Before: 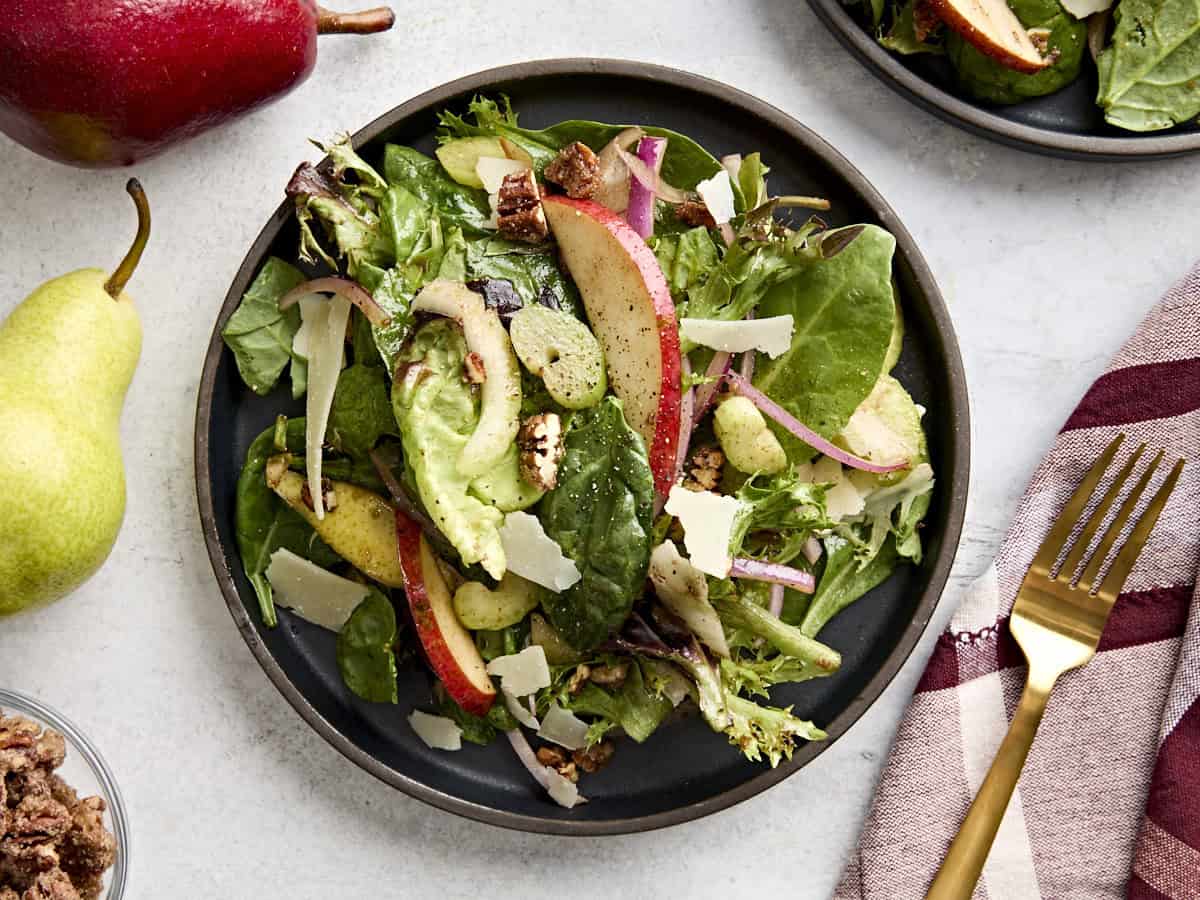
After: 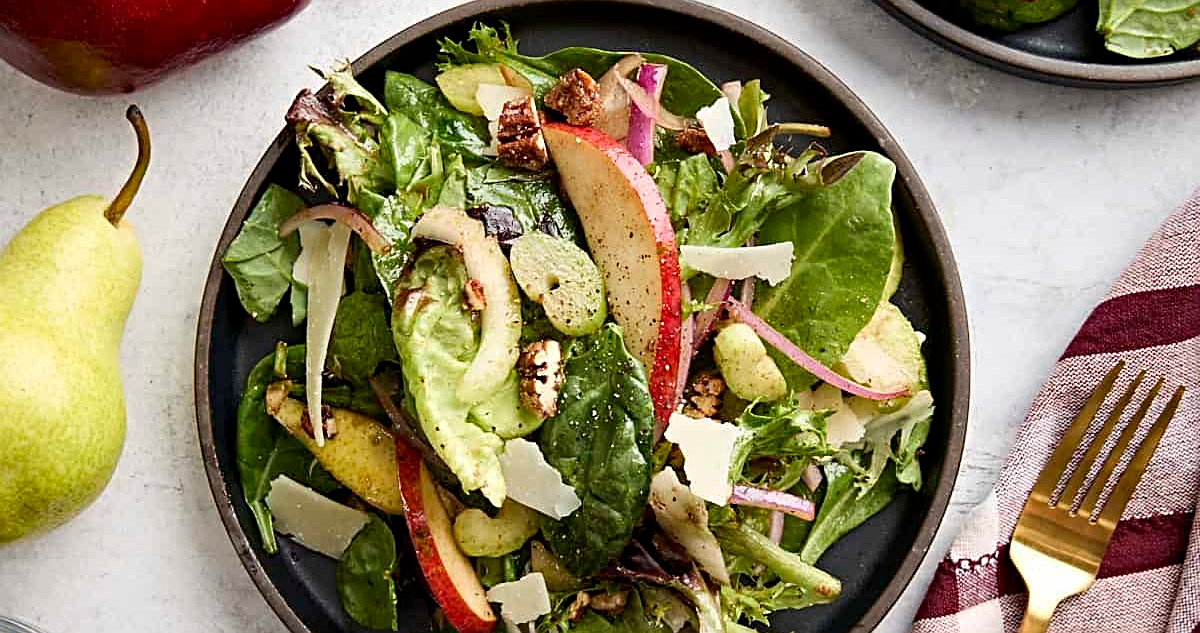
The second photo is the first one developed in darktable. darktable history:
sharpen: on, module defaults
crop and rotate: top 8.127%, bottom 21.521%
